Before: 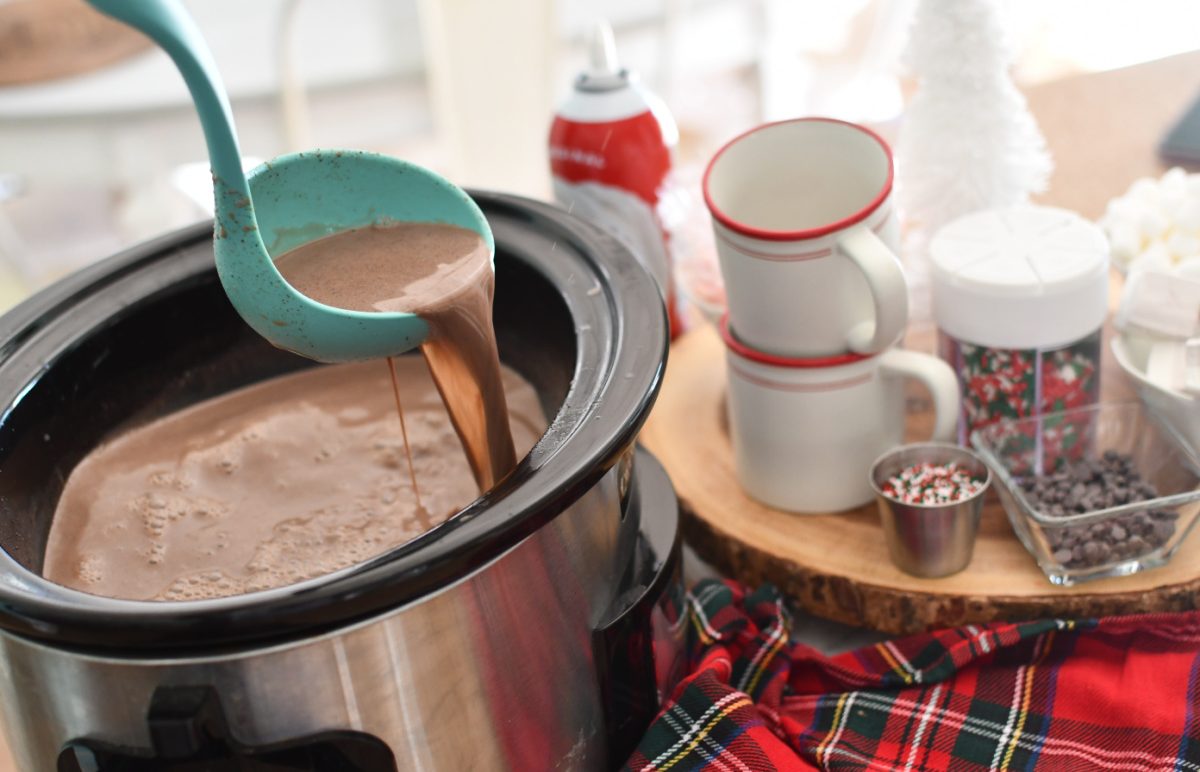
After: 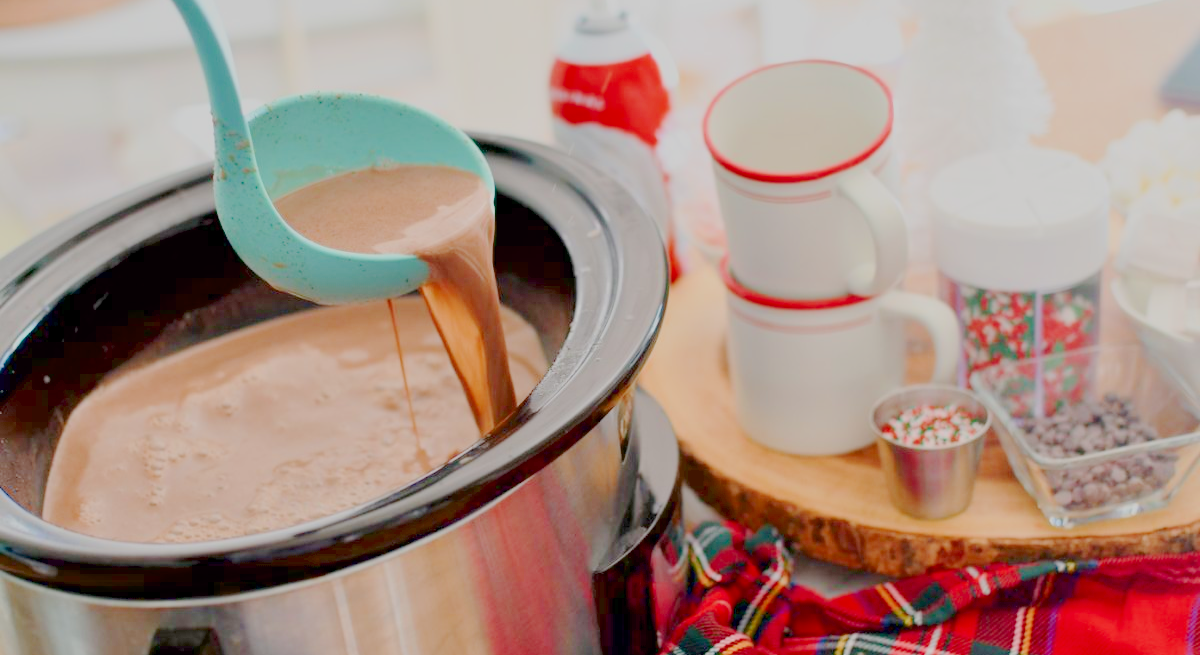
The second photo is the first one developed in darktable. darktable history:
filmic rgb: black relative exposure -15.86 EV, white relative exposure 7.98 EV, hardness 4.12, latitude 49.12%, contrast 0.503, add noise in highlights 0.002, color science v3 (2019), use custom middle-gray values true, iterations of high-quality reconstruction 0, contrast in highlights soft
exposure: black level correction 0.008, exposure 0.984 EV, compensate exposure bias true, compensate highlight preservation false
crop: top 7.573%, bottom 7.51%
tone curve: curves: ch0 [(0, 0) (0.035, 0.017) (0.131, 0.108) (0.279, 0.279) (0.476, 0.554) (0.617, 0.693) (0.704, 0.77) (0.801, 0.854) (0.895, 0.927) (1, 0.976)]; ch1 [(0, 0) (0.318, 0.278) (0.444, 0.427) (0.493, 0.488) (0.508, 0.502) (0.534, 0.526) (0.562, 0.555) (0.645, 0.648) (0.746, 0.764) (1, 1)]; ch2 [(0, 0) (0.316, 0.292) (0.381, 0.37) (0.423, 0.448) (0.476, 0.482) (0.502, 0.495) (0.522, 0.518) (0.533, 0.532) (0.593, 0.622) (0.634, 0.663) (0.7, 0.7) (0.861, 0.808) (1, 0.951)], preserve colors none
